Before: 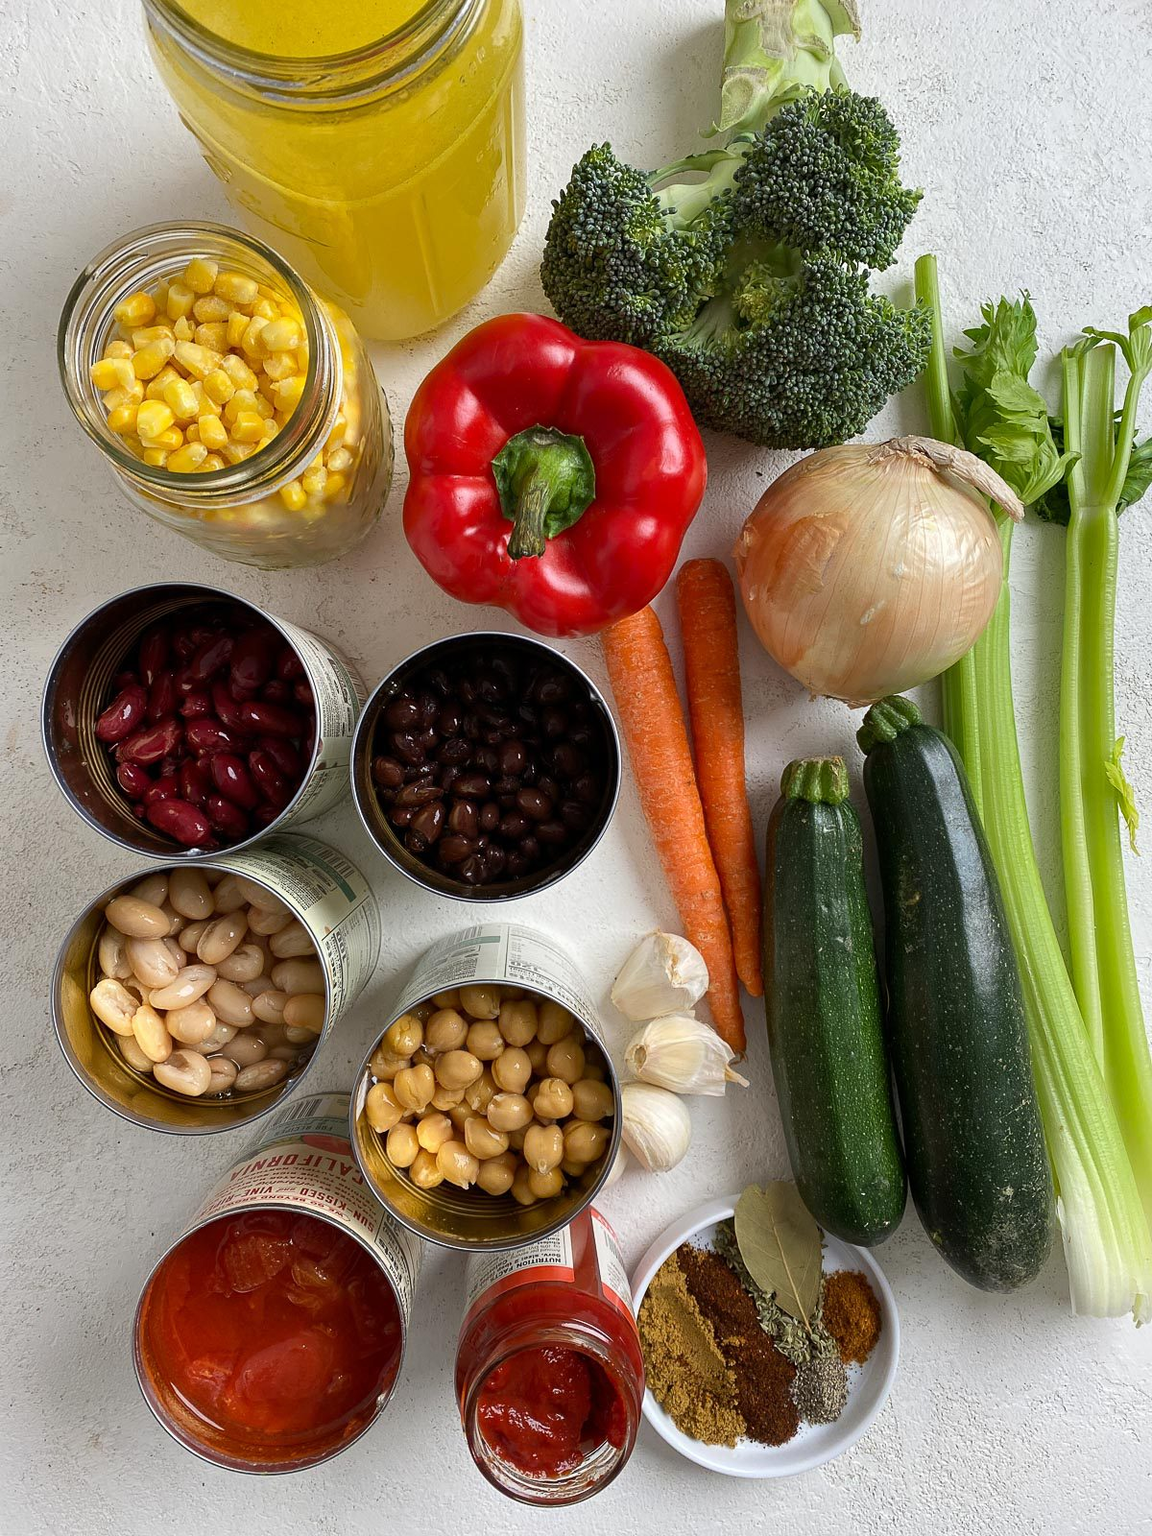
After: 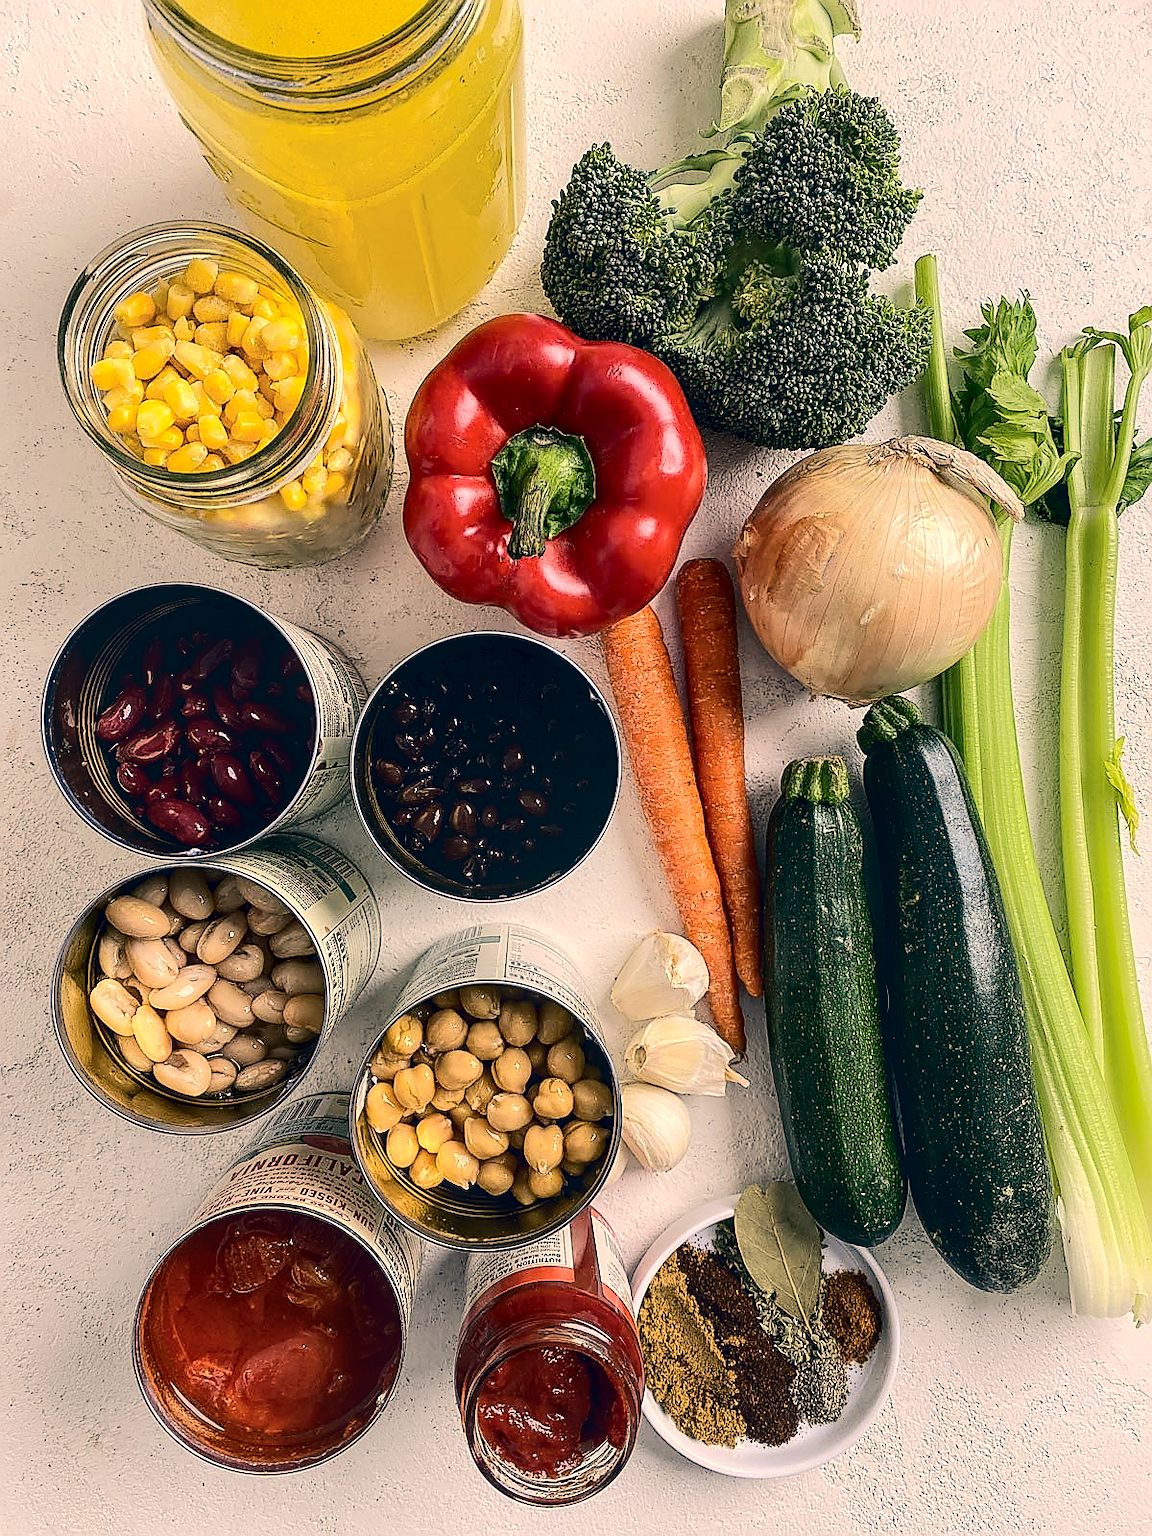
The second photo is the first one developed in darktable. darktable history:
color correction: highlights a* 10.34, highlights b* 14, shadows a* -9.97, shadows b* -14.84
local contrast: detail 130%
sharpen: radius 1.393, amount 1.236, threshold 0.781
tone curve: curves: ch0 [(0, 0) (0.003, 0.017) (0.011, 0.017) (0.025, 0.017) (0.044, 0.019) (0.069, 0.03) (0.1, 0.046) (0.136, 0.066) (0.177, 0.104) (0.224, 0.151) (0.277, 0.231) (0.335, 0.321) (0.399, 0.454) (0.468, 0.567) (0.543, 0.674) (0.623, 0.763) (0.709, 0.82) (0.801, 0.872) (0.898, 0.934) (1, 1)], color space Lab, independent channels, preserve colors none
